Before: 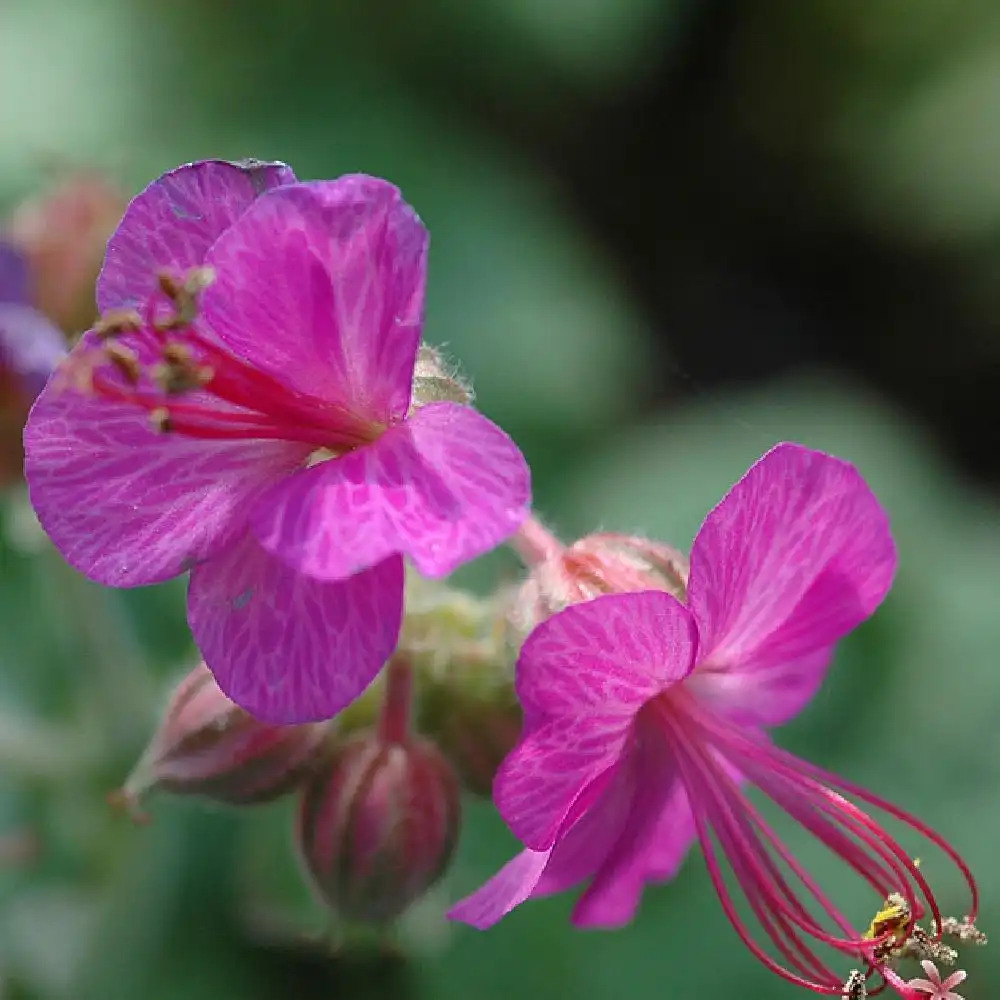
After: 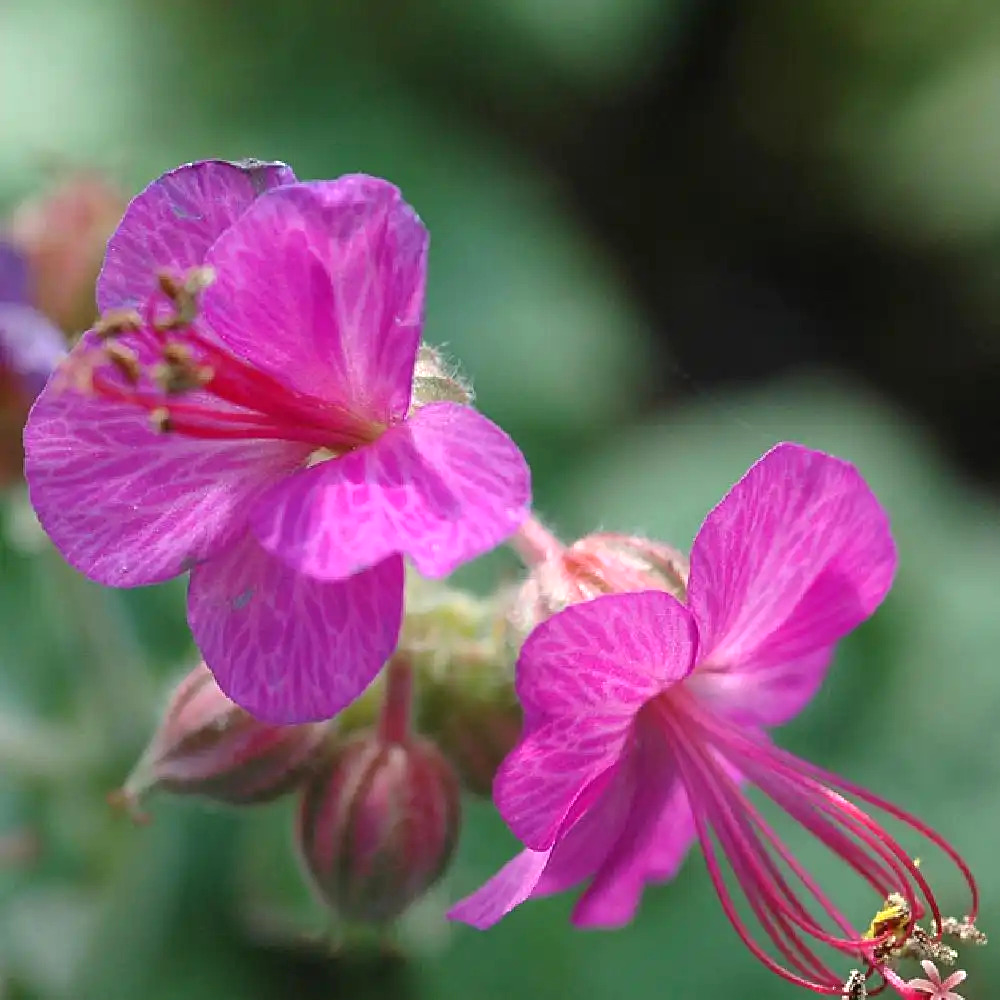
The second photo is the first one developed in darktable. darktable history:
exposure: exposure 0.372 EV, compensate highlight preservation false
